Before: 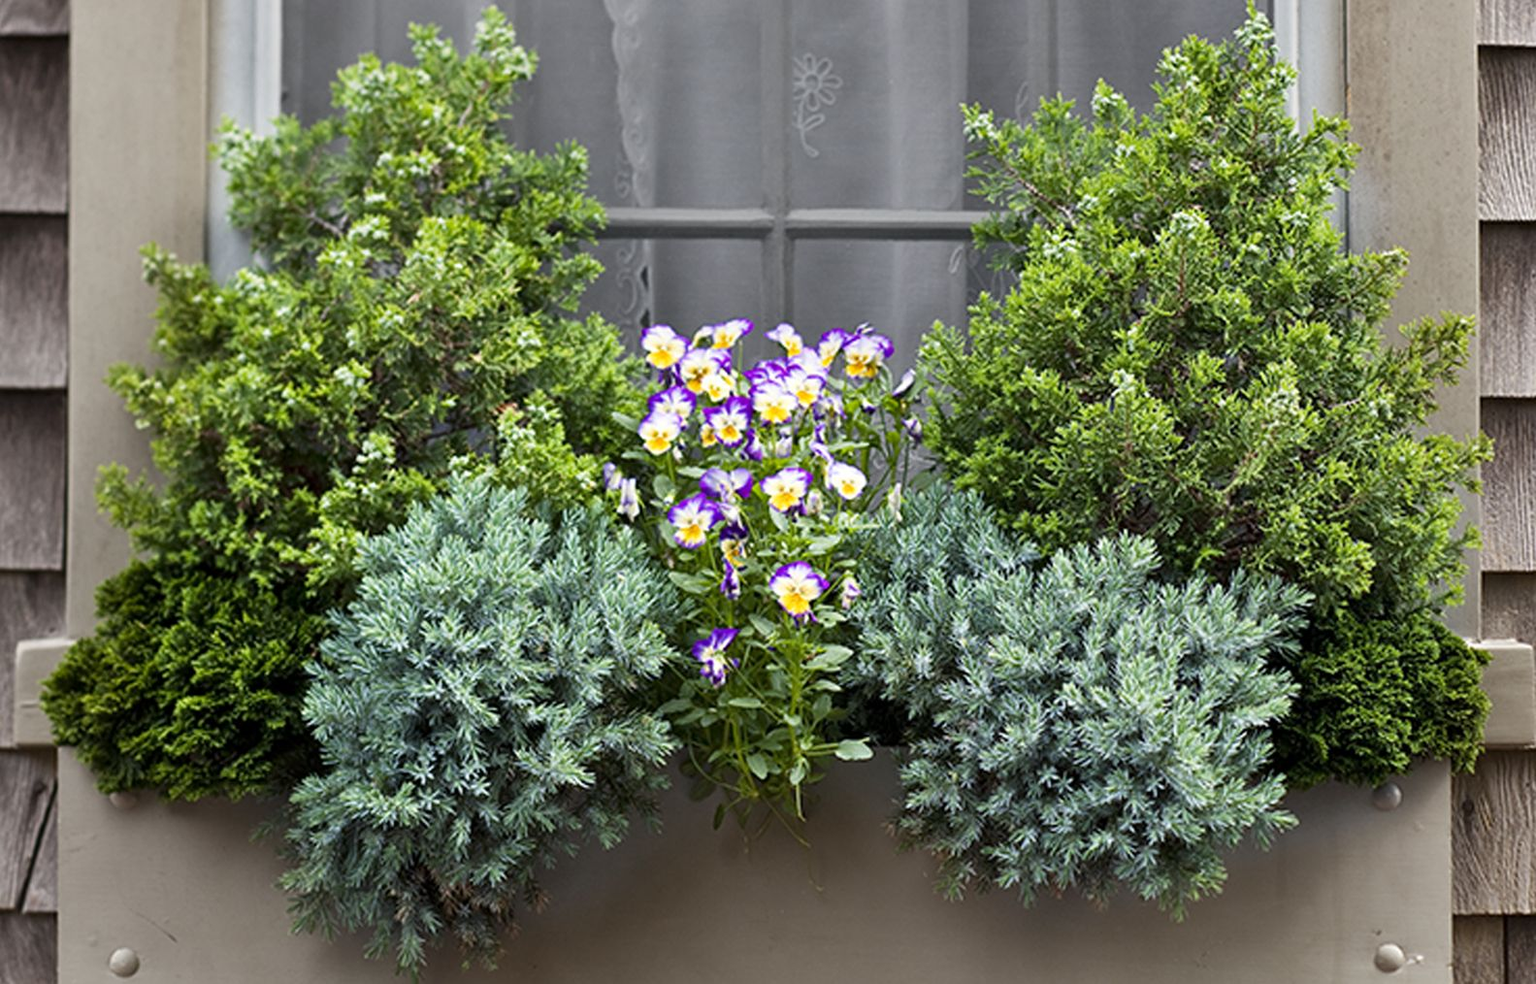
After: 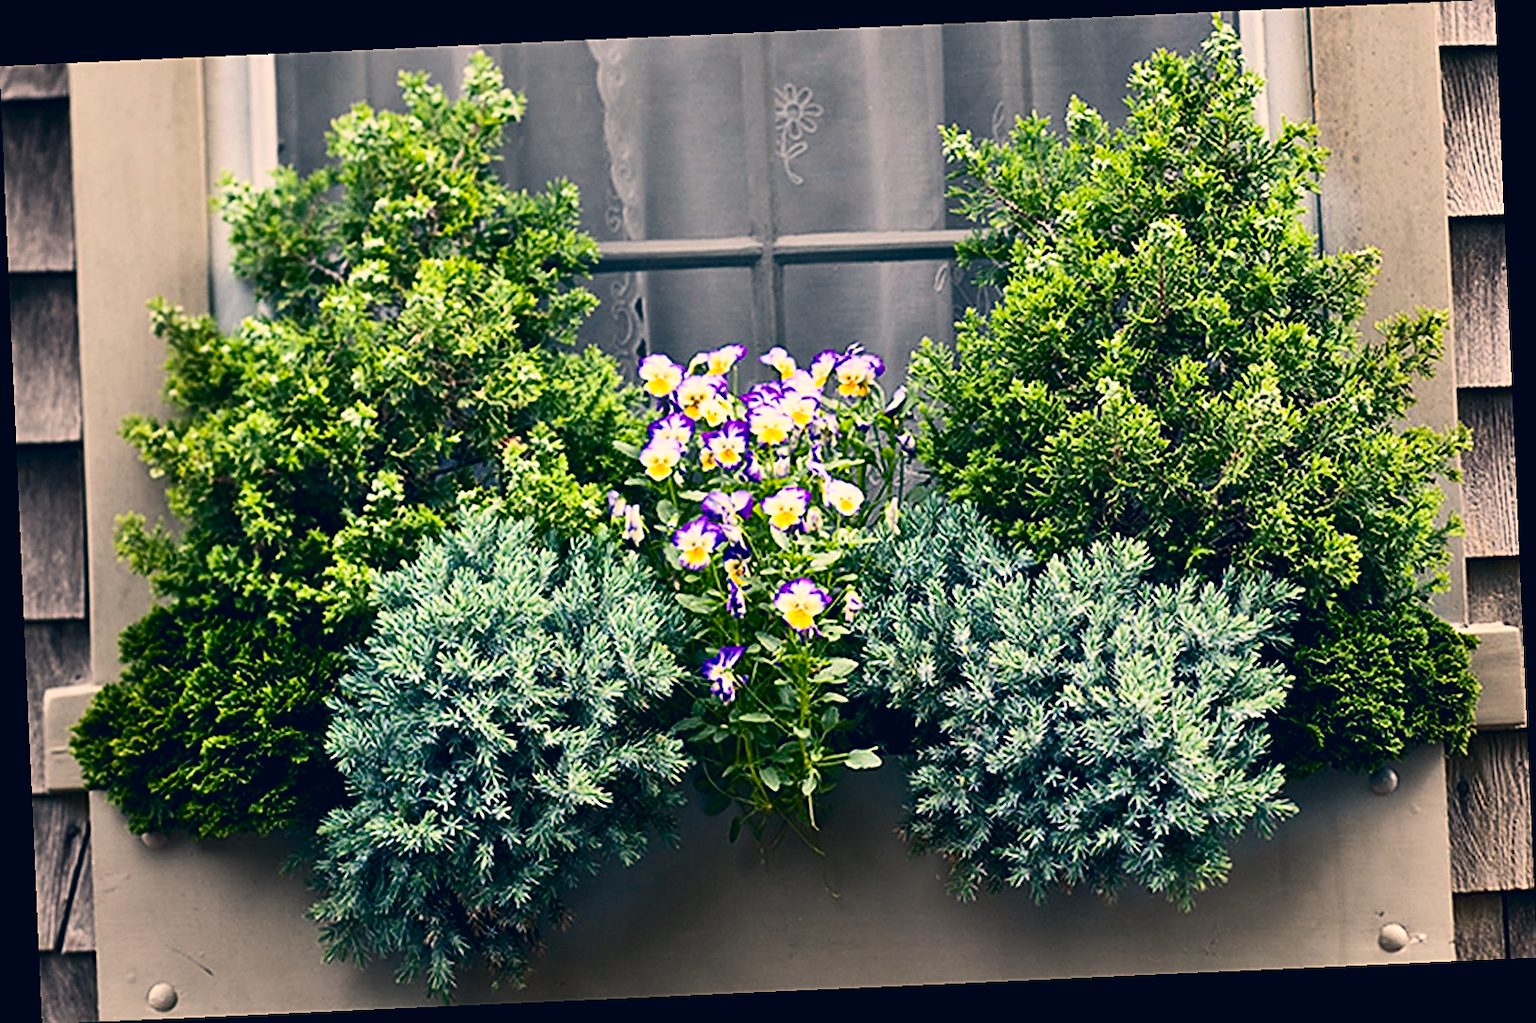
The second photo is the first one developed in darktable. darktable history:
rotate and perspective: rotation -2.56°, automatic cropping off
sharpen: on, module defaults
contrast brightness saturation: contrast 0.28
color correction: highlights a* 10.32, highlights b* 14.66, shadows a* -9.59, shadows b* -15.02
